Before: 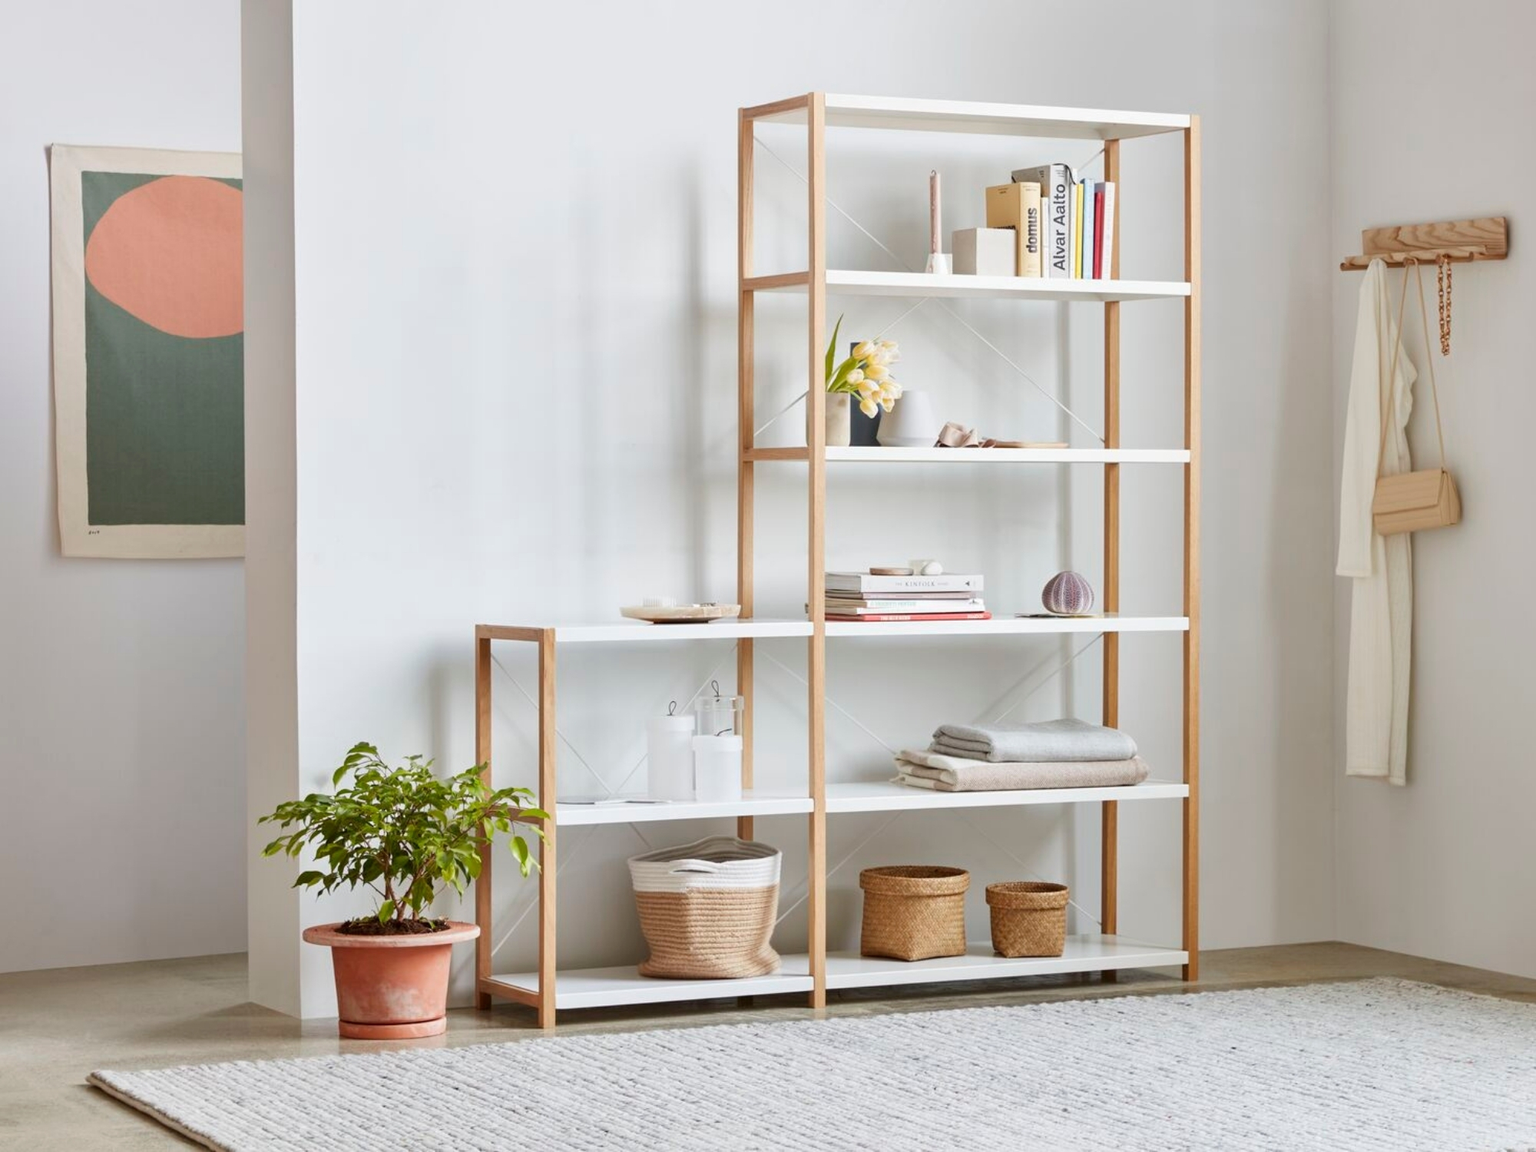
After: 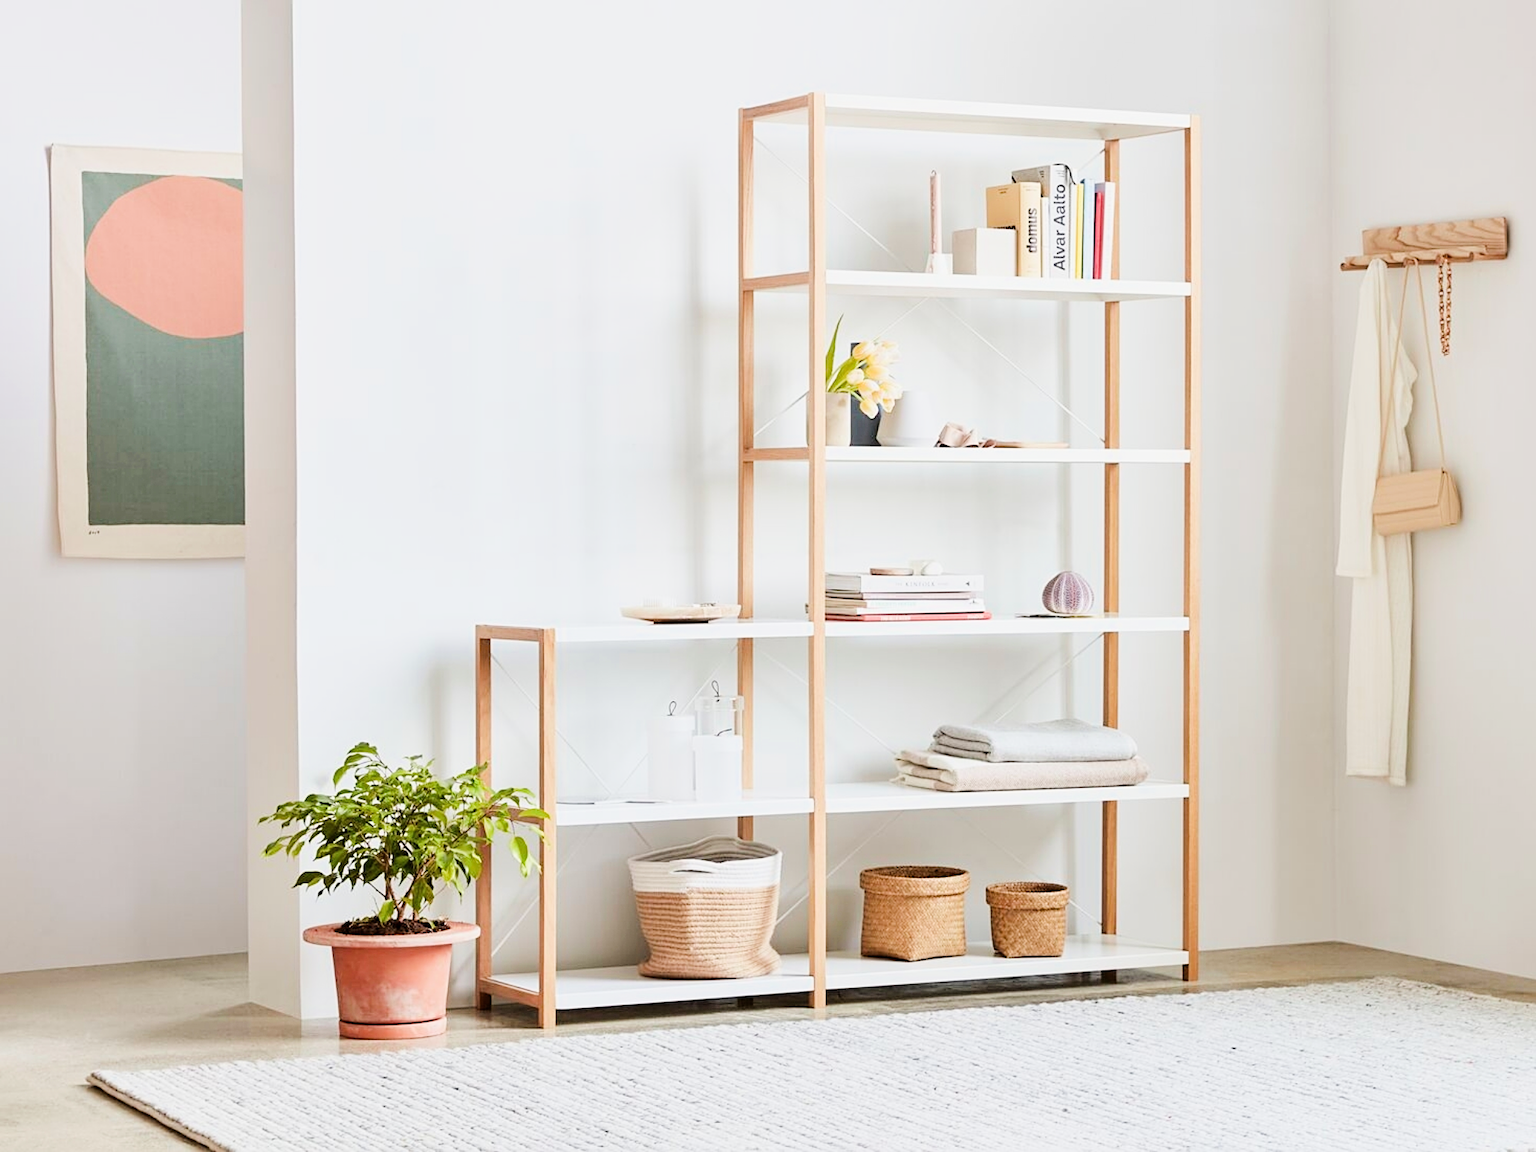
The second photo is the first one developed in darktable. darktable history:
sharpen: amount 0.484
filmic rgb: black relative exposure -7.65 EV, white relative exposure 4.56 EV, hardness 3.61
exposure: black level correction 0, exposure 0.897 EV, compensate exposure bias true, compensate highlight preservation false
tone equalizer: -8 EV -0.426 EV, -7 EV -0.37 EV, -6 EV -0.351 EV, -5 EV -0.259 EV, -3 EV 0.203 EV, -2 EV 0.305 EV, -1 EV 0.371 EV, +0 EV 0.405 EV, edges refinement/feathering 500, mask exposure compensation -1.57 EV, preserve details no
